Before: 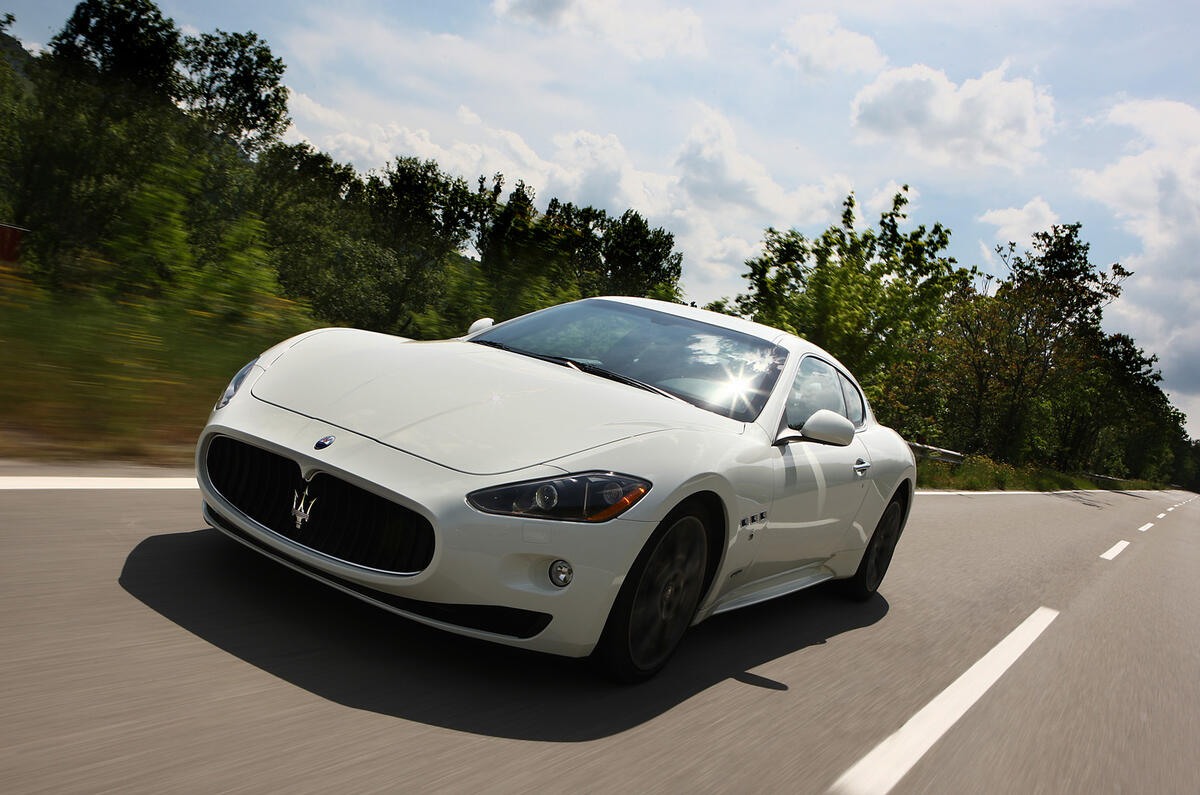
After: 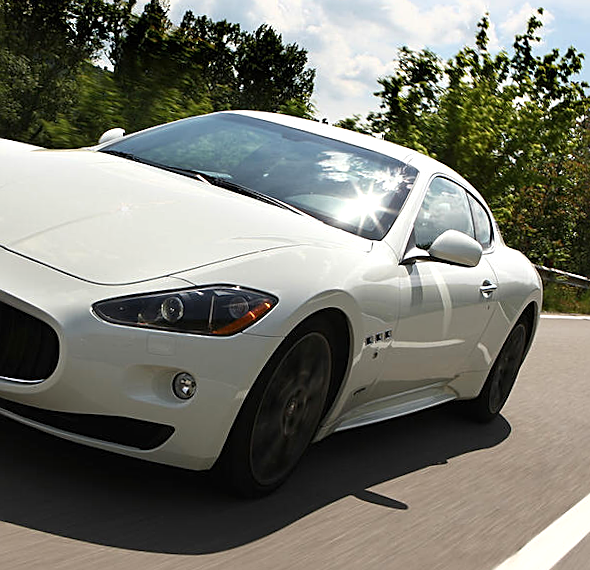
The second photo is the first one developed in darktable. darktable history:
sharpen: on, module defaults
exposure: exposure 0.3 EV, compensate highlight preservation false
rotate and perspective: rotation 1.72°, automatic cropping off
crop: left 31.379%, top 24.658%, right 20.326%, bottom 6.628%
